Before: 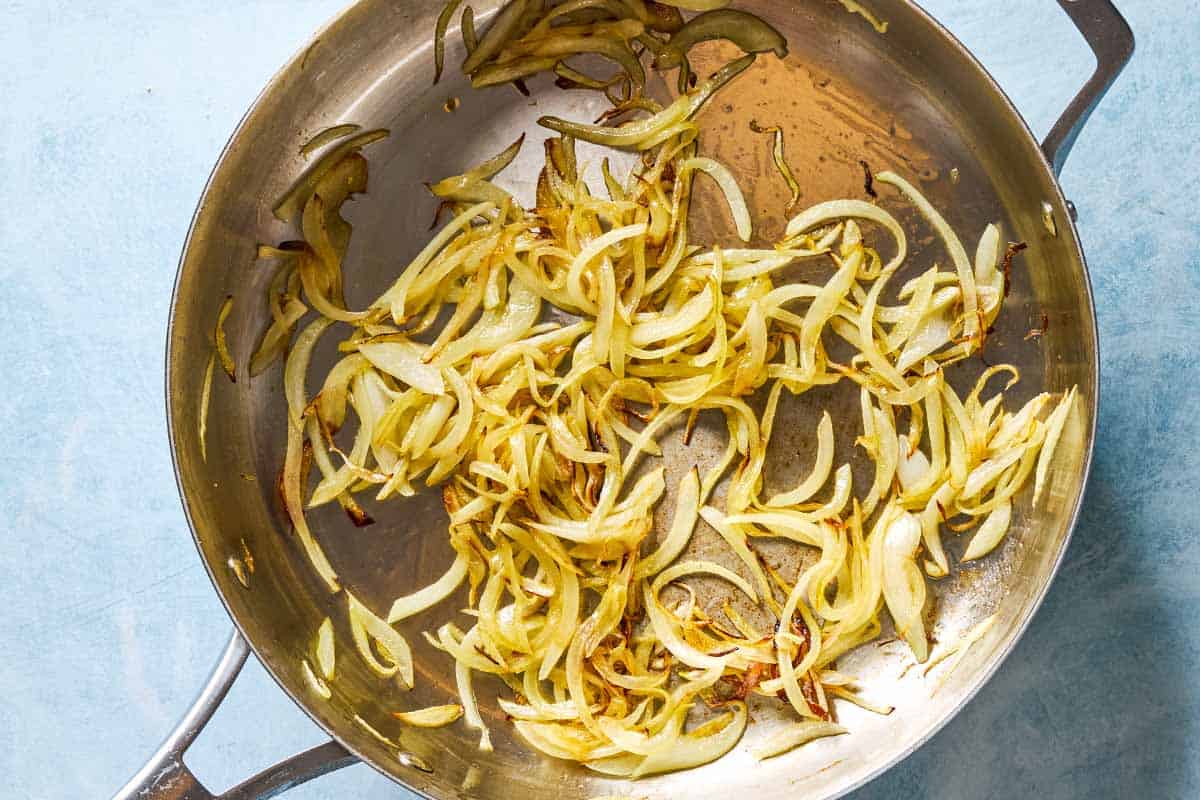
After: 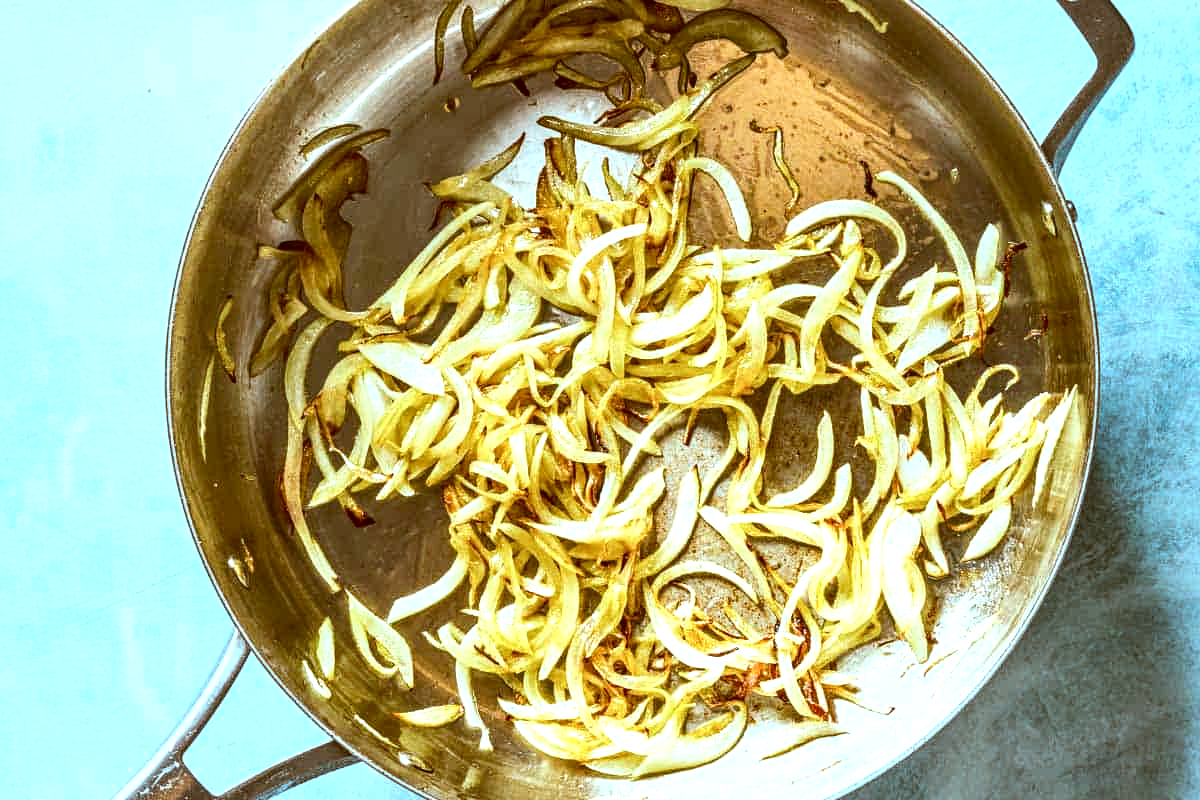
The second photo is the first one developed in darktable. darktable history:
tone equalizer: -8 EV -0.75 EV, -7 EV -0.7 EV, -6 EV -0.6 EV, -5 EV -0.4 EV, -3 EV 0.4 EV, -2 EV 0.6 EV, -1 EV 0.7 EV, +0 EV 0.75 EV, edges refinement/feathering 500, mask exposure compensation -1.57 EV, preserve details no
color correction: highlights a* -14.62, highlights b* -16.22, shadows a* 10.12, shadows b* 29.4
local contrast: on, module defaults
